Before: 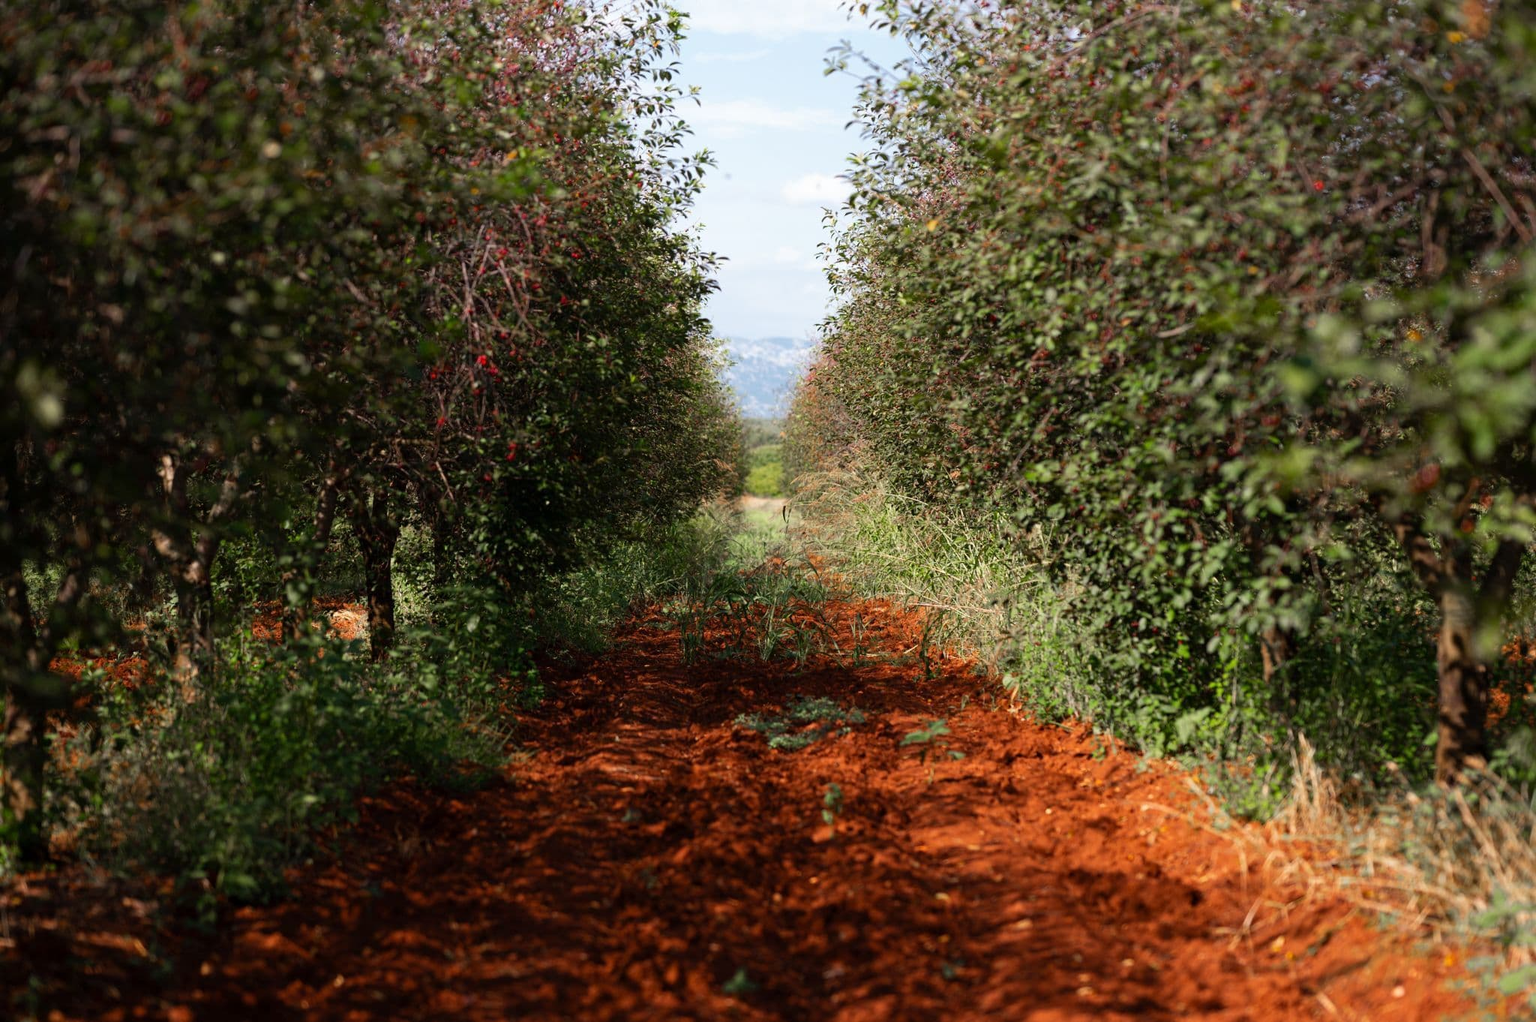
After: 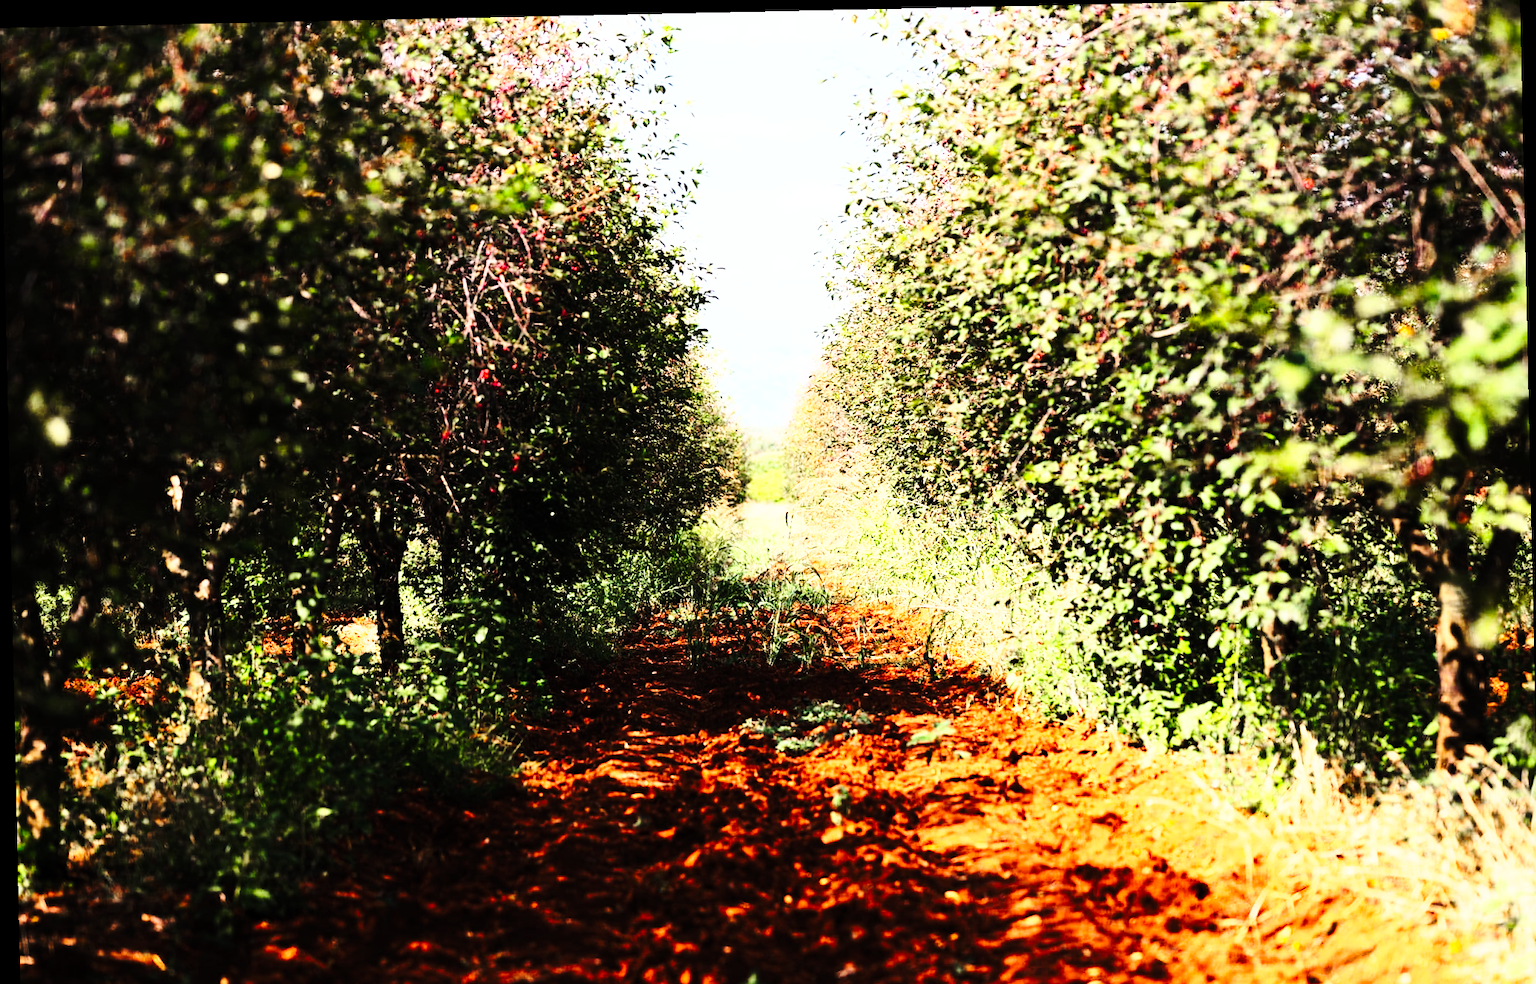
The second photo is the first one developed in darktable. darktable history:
base curve: curves: ch0 [(0, 0) (0.028, 0.03) (0.121, 0.232) (0.46, 0.748) (0.859, 0.968) (1, 1)], preserve colors none
rotate and perspective: rotation -1.24°, automatic cropping off
crop: top 0.448%, right 0.264%, bottom 5.045%
rgb curve: curves: ch0 [(0, 0) (0.21, 0.15) (0.24, 0.21) (0.5, 0.75) (0.75, 0.96) (0.89, 0.99) (1, 1)]; ch1 [(0, 0.02) (0.21, 0.13) (0.25, 0.2) (0.5, 0.67) (0.75, 0.9) (0.89, 0.97) (1, 1)]; ch2 [(0, 0.02) (0.21, 0.13) (0.25, 0.2) (0.5, 0.67) (0.75, 0.9) (0.89, 0.97) (1, 1)], compensate middle gray true
contrast brightness saturation: contrast 0.2, brightness 0.16, saturation 0.22
